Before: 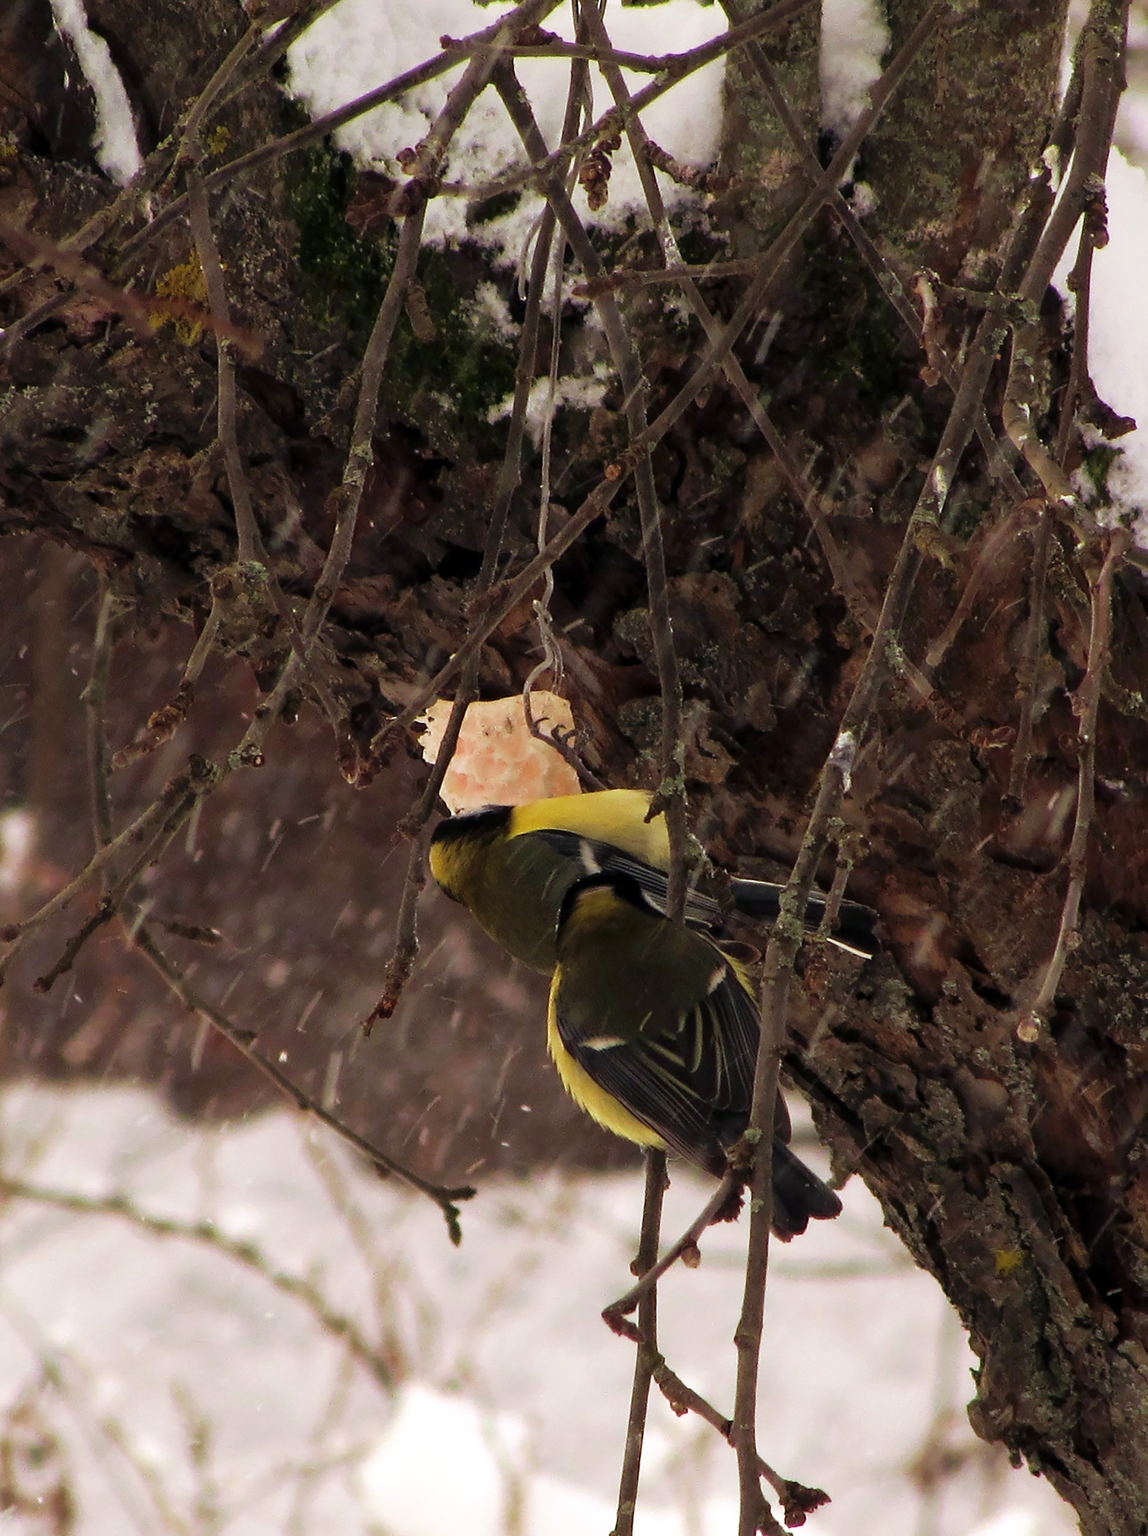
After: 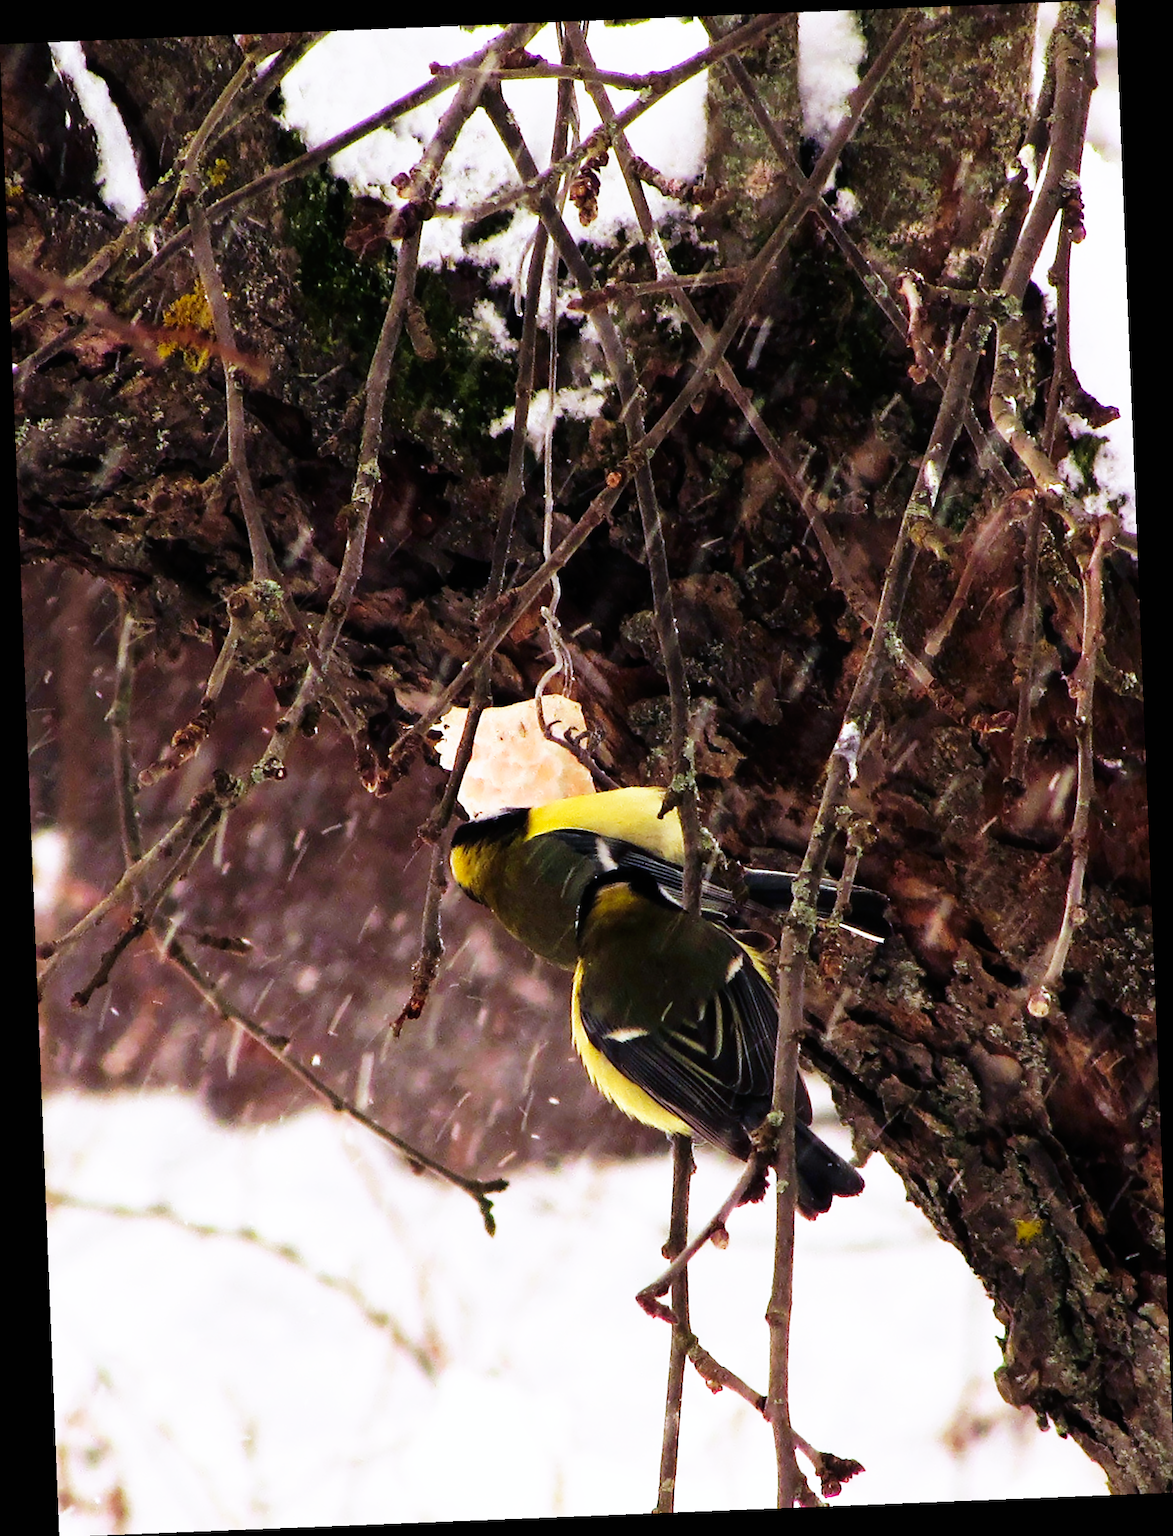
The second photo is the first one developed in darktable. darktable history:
white balance: red 0.967, blue 1.119, emerald 0.756
rotate and perspective: rotation -2.29°, automatic cropping off
base curve: curves: ch0 [(0, 0) (0.007, 0.004) (0.027, 0.03) (0.046, 0.07) (0.207, 0.54) (0.442, 0.872) (0.673, 0.972) (1, 1)], preserve colors none
